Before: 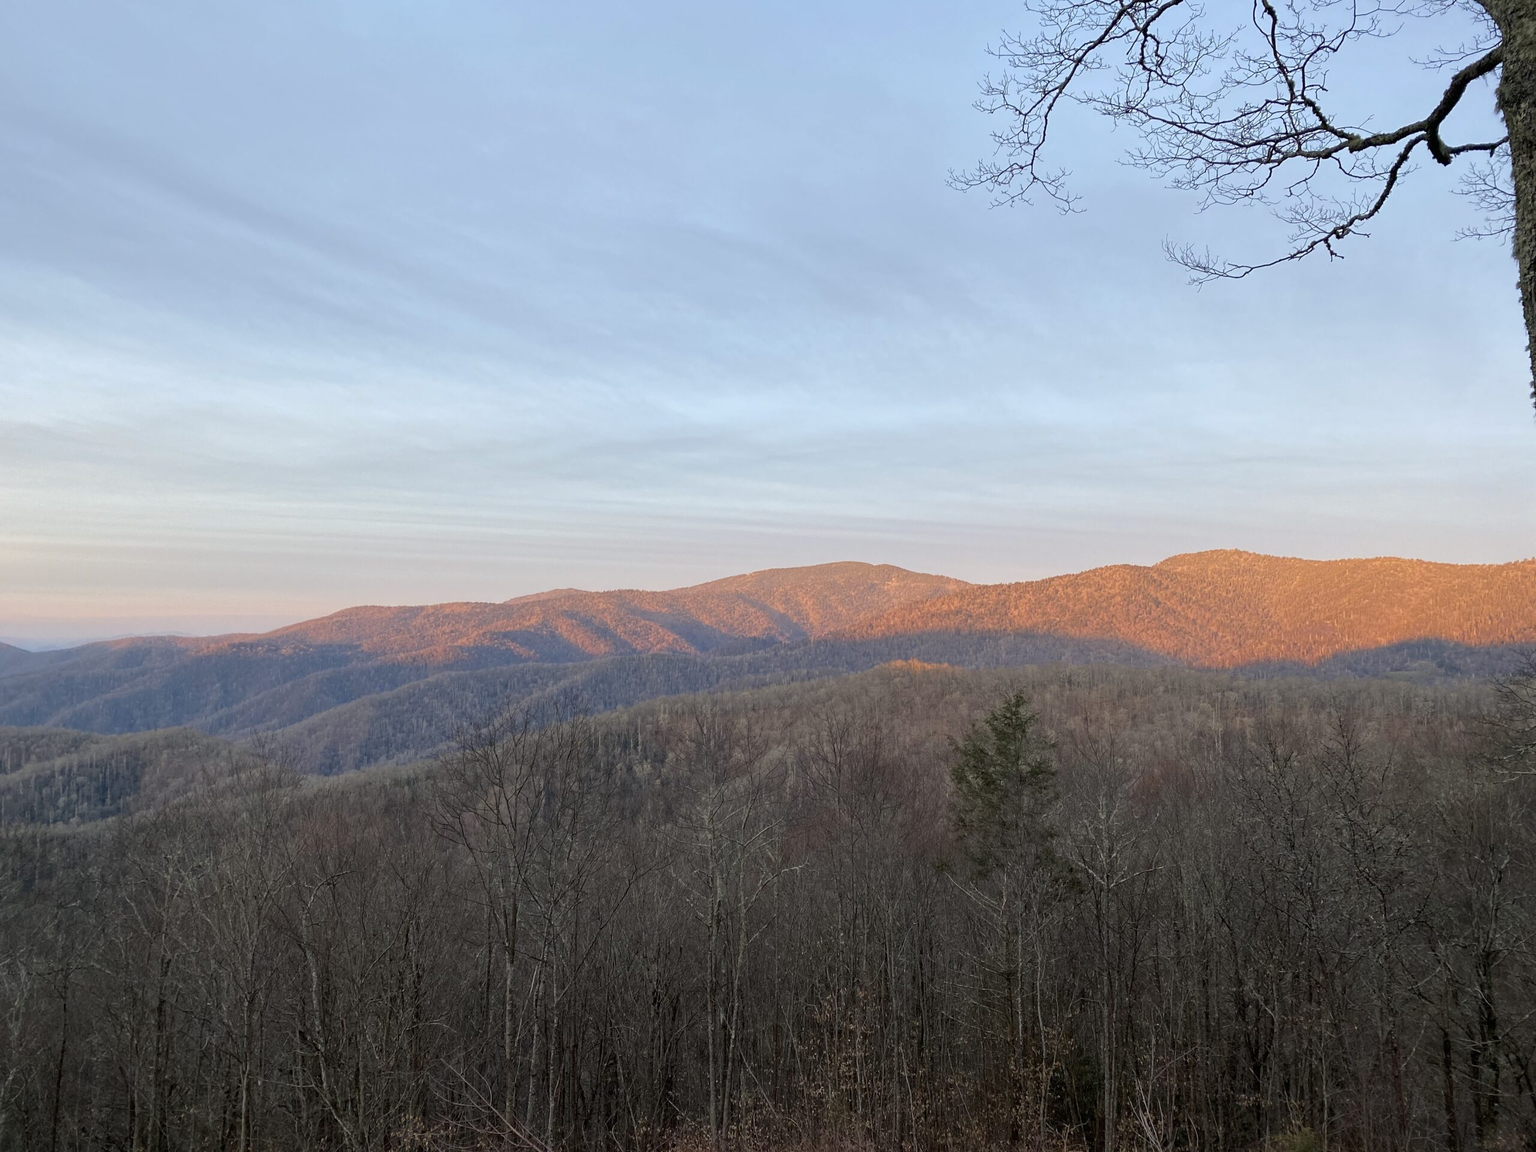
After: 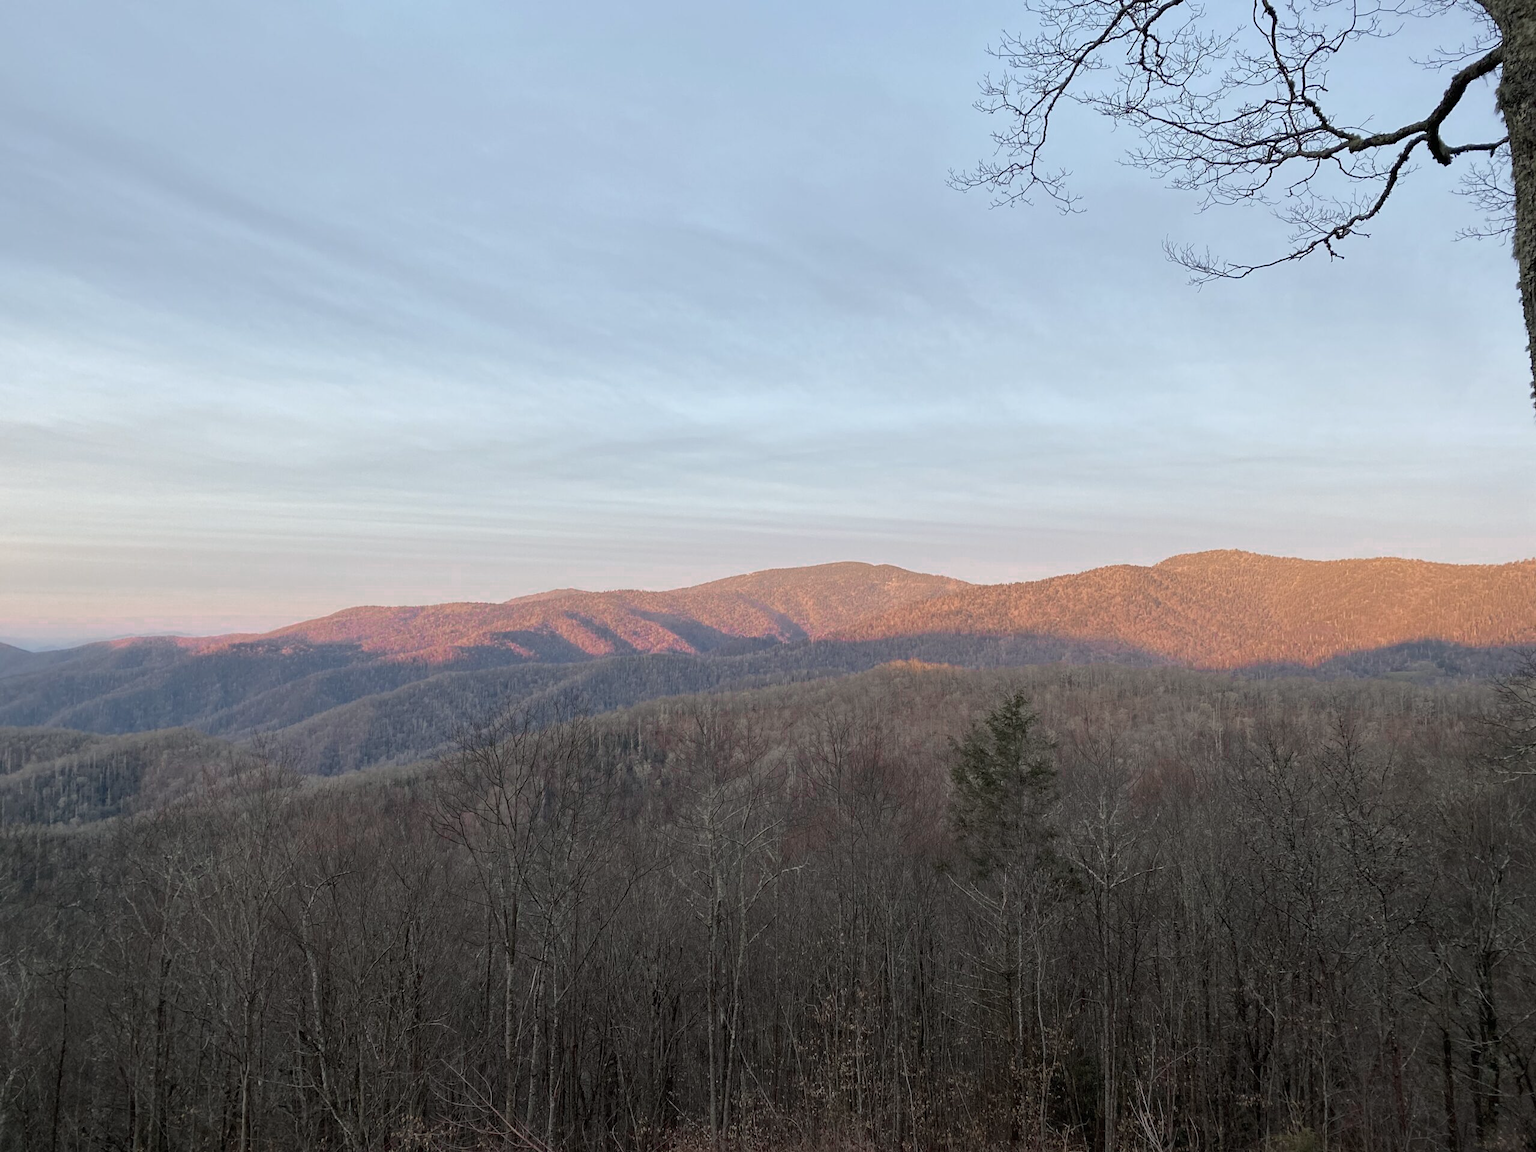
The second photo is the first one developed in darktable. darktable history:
contrast brightness saturation: saturation 0.508
color zones: curves: ch0 [(0, 0.6) (0.129, 0.508) (0.193, 0.483) (0.429, 0.5) (0.571, 0.5) (0.714, 0.5) (0.857, 0.5) (1, 0.6)]; ch1 [(0, 0.481) (0.112, 0.245) (0.213, 0.223) (0.429, 0.233) (0.571, 0.231) (0.683, 0.242) (0.857, 0.296) (1, 0.481)]
